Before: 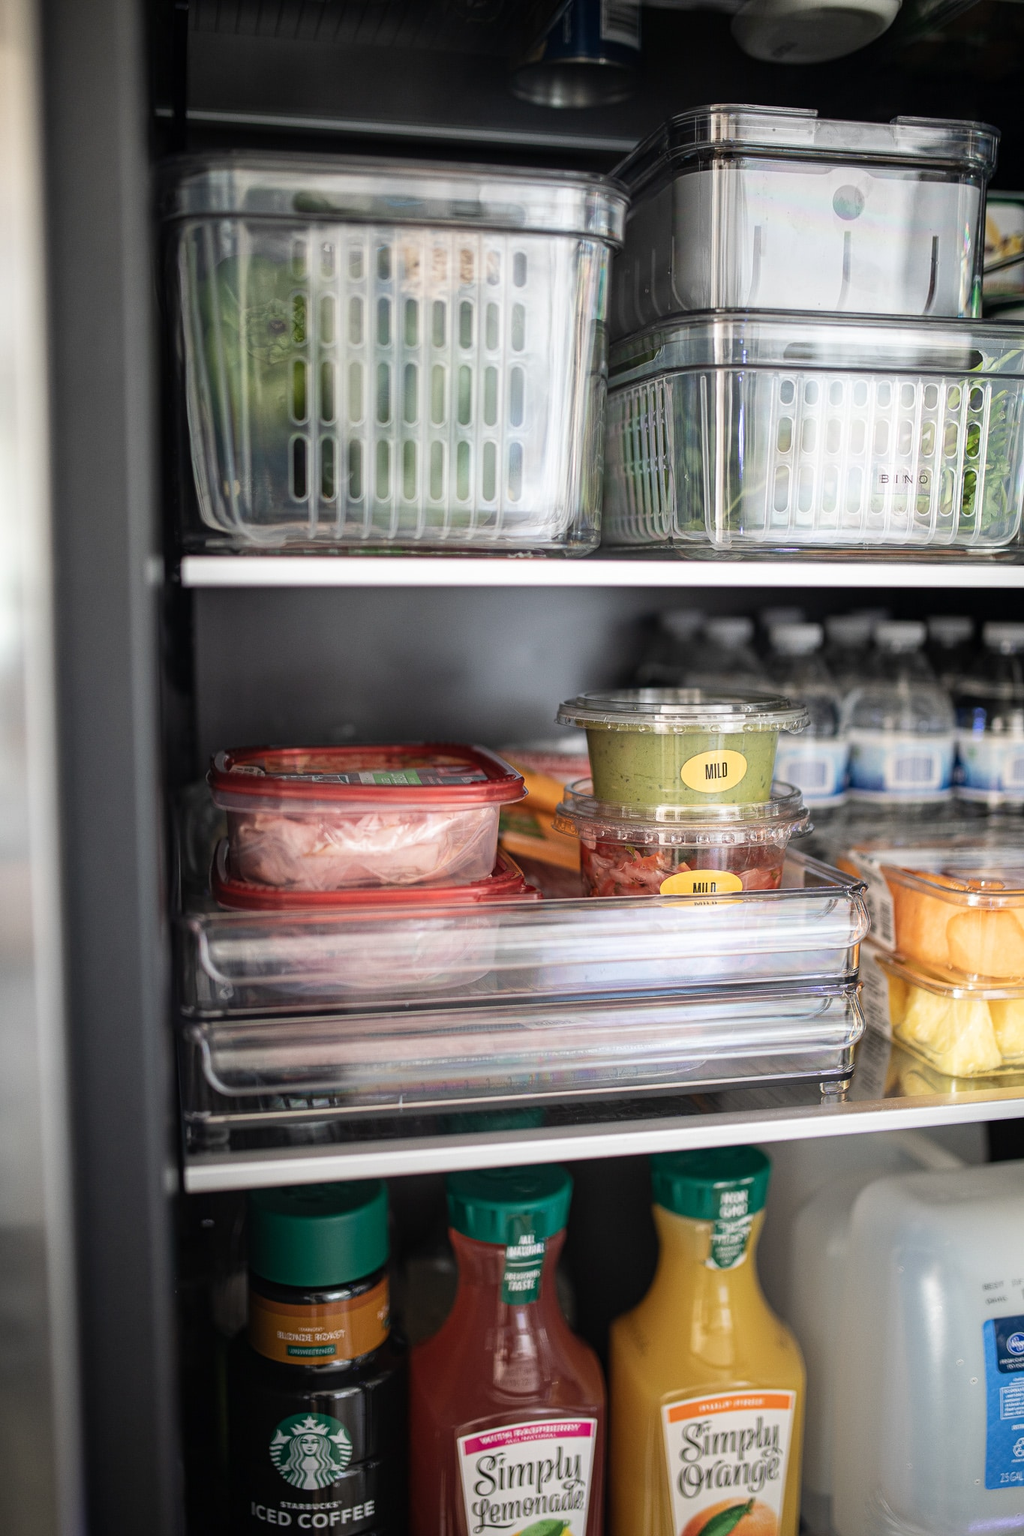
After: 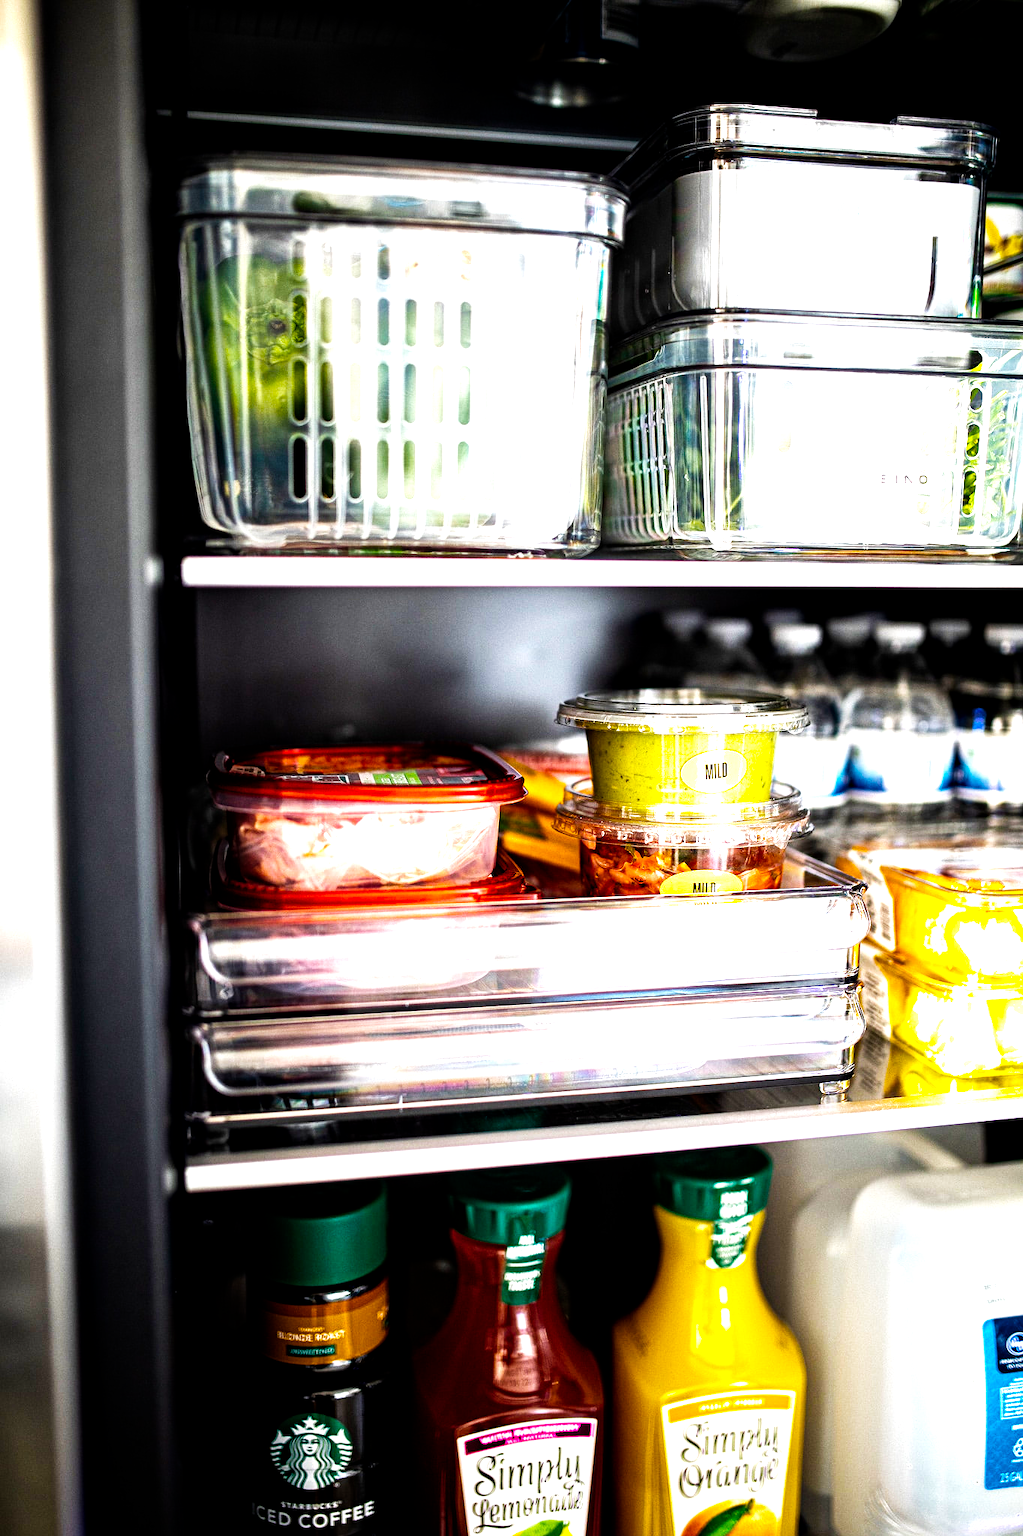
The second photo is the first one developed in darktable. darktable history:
filmic rgb: middle gray luminance 29%, black relative exposure -10.3 EV, white relative exposure 5.5 EV, threshold 6 EV, target black luminance 0%, hardness 3.95, latitude 2.04%, contrast 1.132, highlights saturation mix 5%, shadows ↔ highlights balance 15.11%, add noise in highlights 0, preserve chrominance no, color science v3 (2019), use custom middle-gray values true, iterations of high-quality reconstruction 0, contrast in highlights soft, enable highlight reconstruction true
exposure: black level correction 0, exposure 0.5 EV, compensate highlight preservation false
levels: levels [0, 0.476, 0.951]
color balance rgb: linear chroma grading › shadows -30%, linear chroma grading › global chroma 35%, perceptual saturation grading › global saturation 75%, perceptual saturation grading › shadows -30%, perceptual brilliance grading › highlights 75%, perceptual brilliance grading › shadows -30%, global vibrance 35%
local contrast: mode bilateral grid, contrast 28, coarseness 16, detail 115%, midtone range 0.2
contrast brightness saturation: saturation -0.05
